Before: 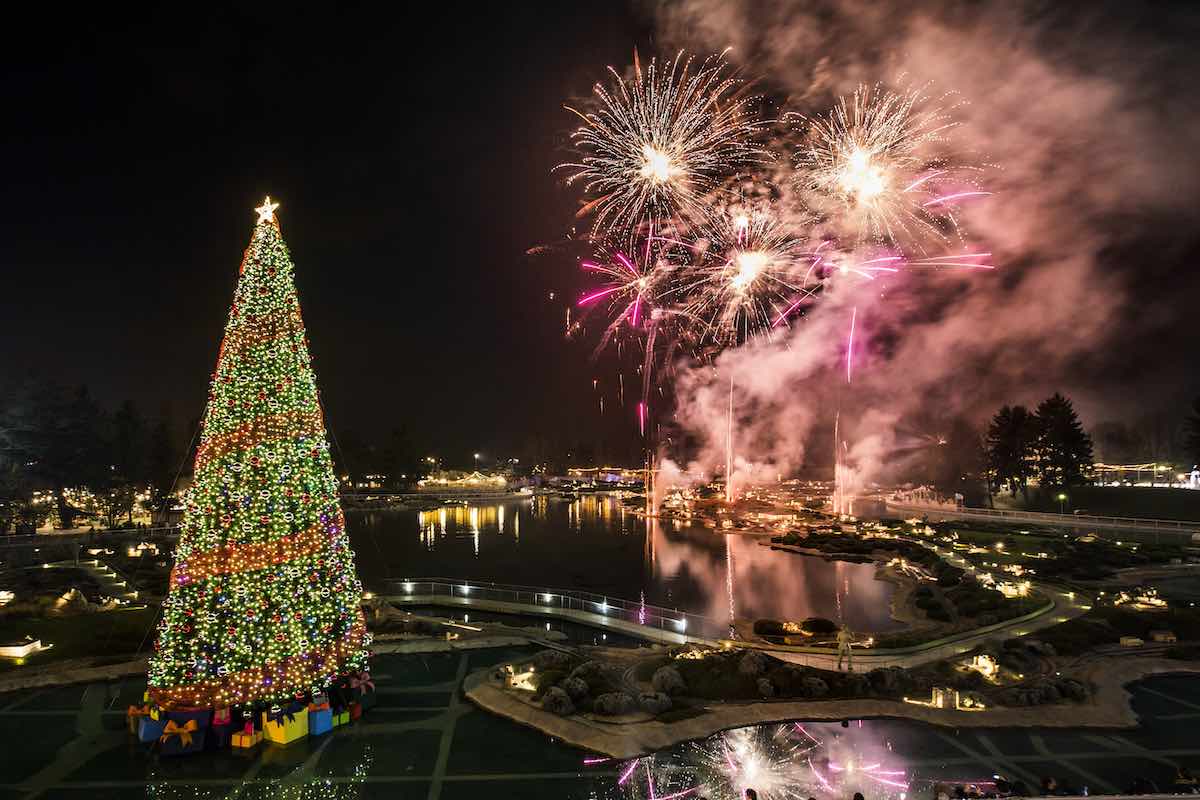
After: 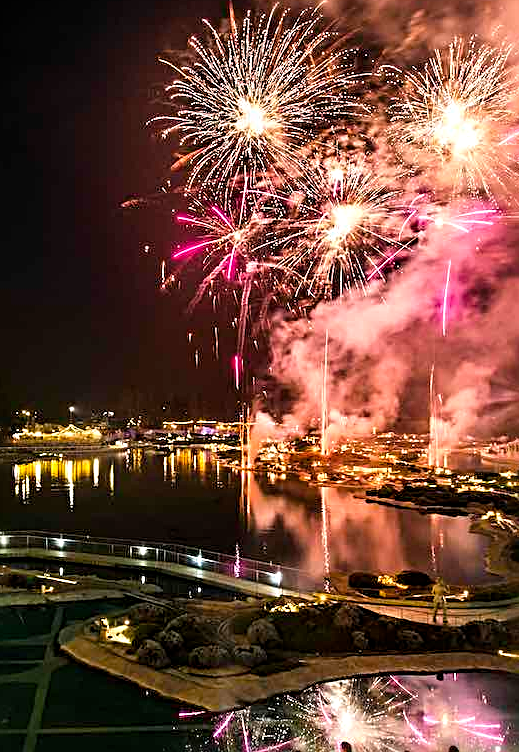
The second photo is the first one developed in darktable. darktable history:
color balance rgb: perceptual saturation grading › global saturation -0.067%, global vibrance 44.539%
crop: left 33.813%, top 5.971%, right 22.933%
exposure: exposure 0.203 EV, compensate highlight preservation false
sharpen: radius 2.801, amount 0.713
